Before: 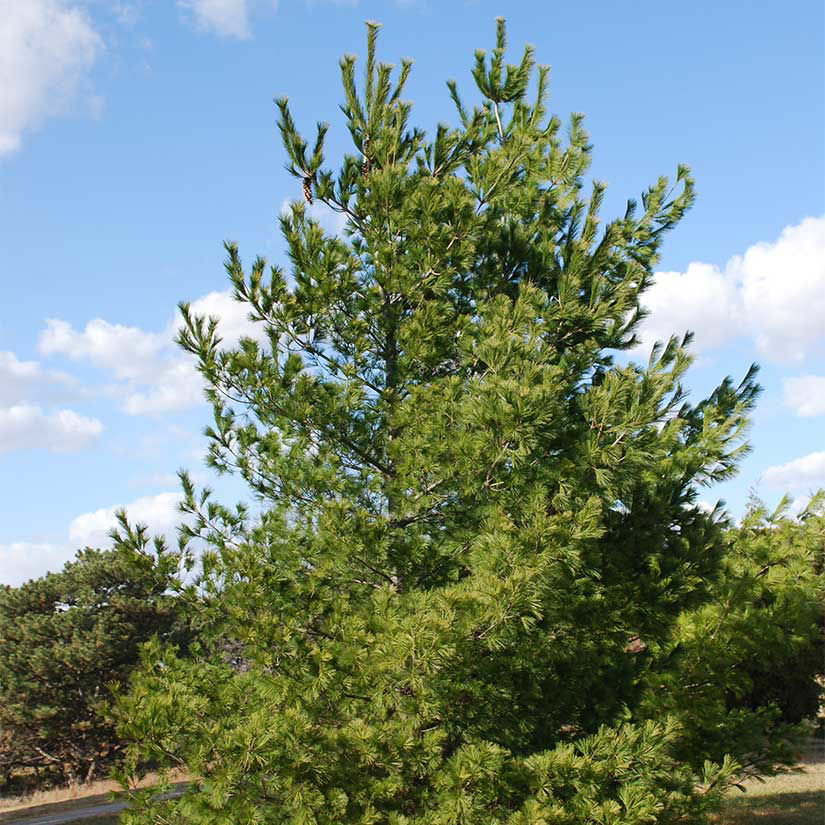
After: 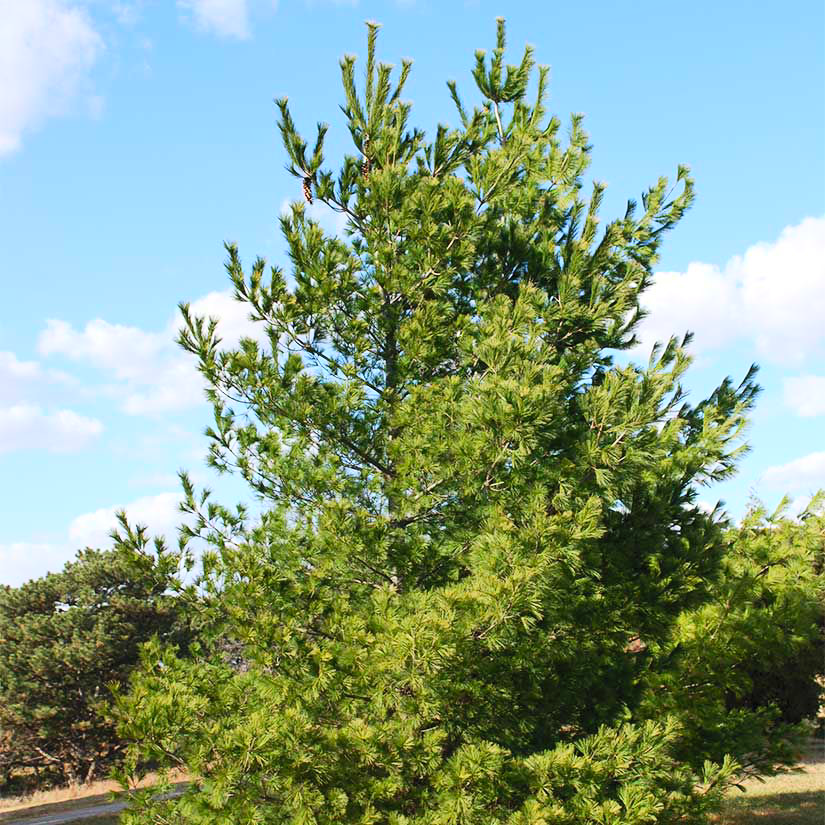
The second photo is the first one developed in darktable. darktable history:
contrast brightness saturation: contrast 0.197, brightness 0.169, saturation 0.222
tone equalizer: -8 EV -0.572 EV
